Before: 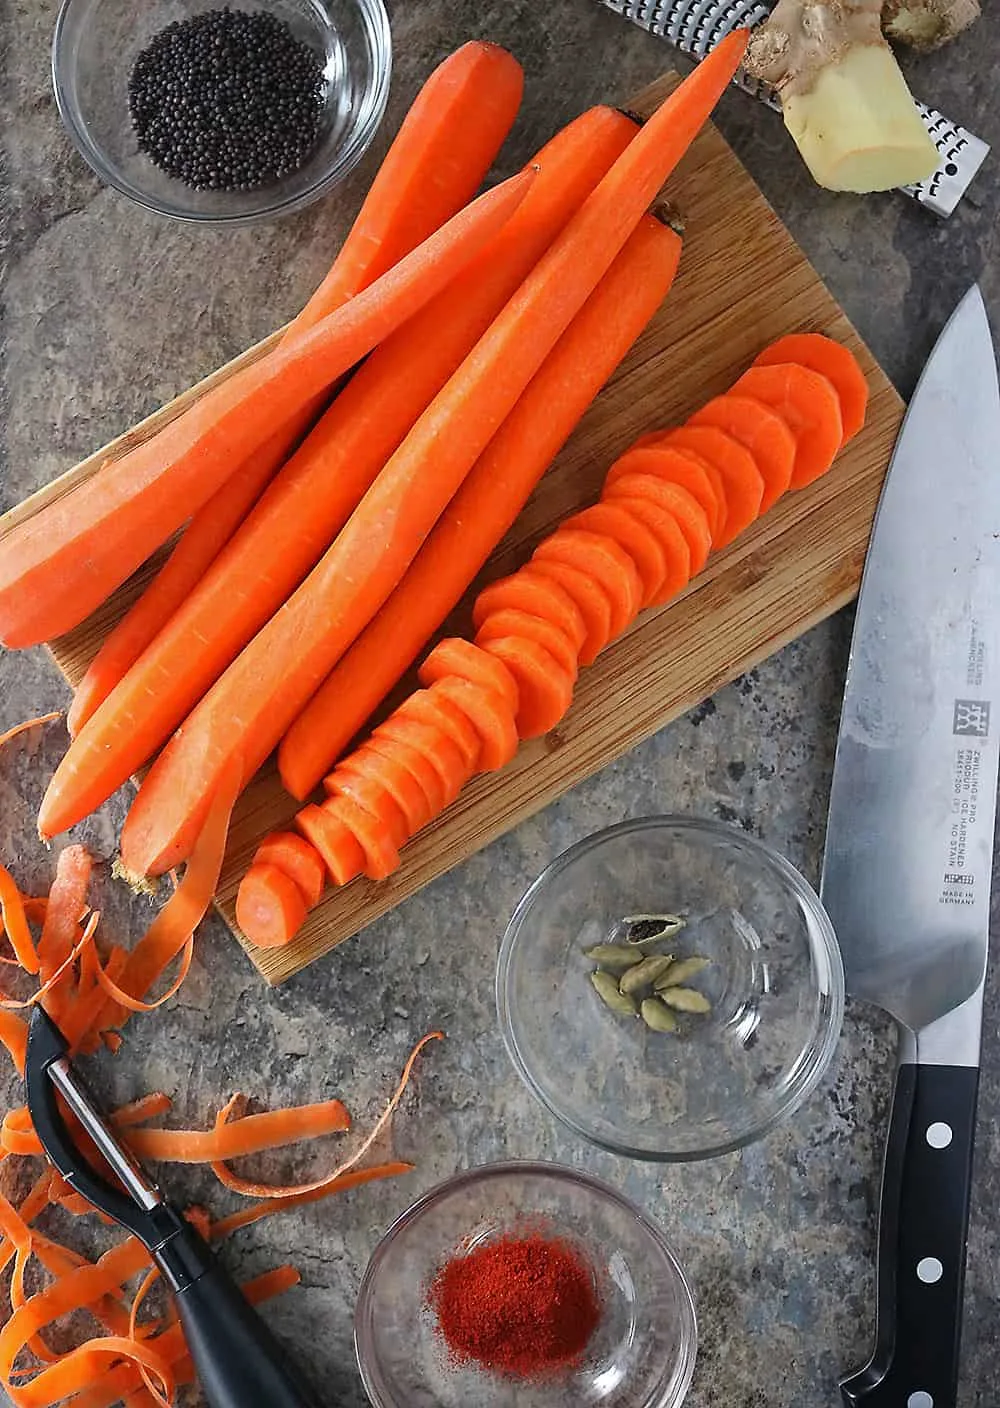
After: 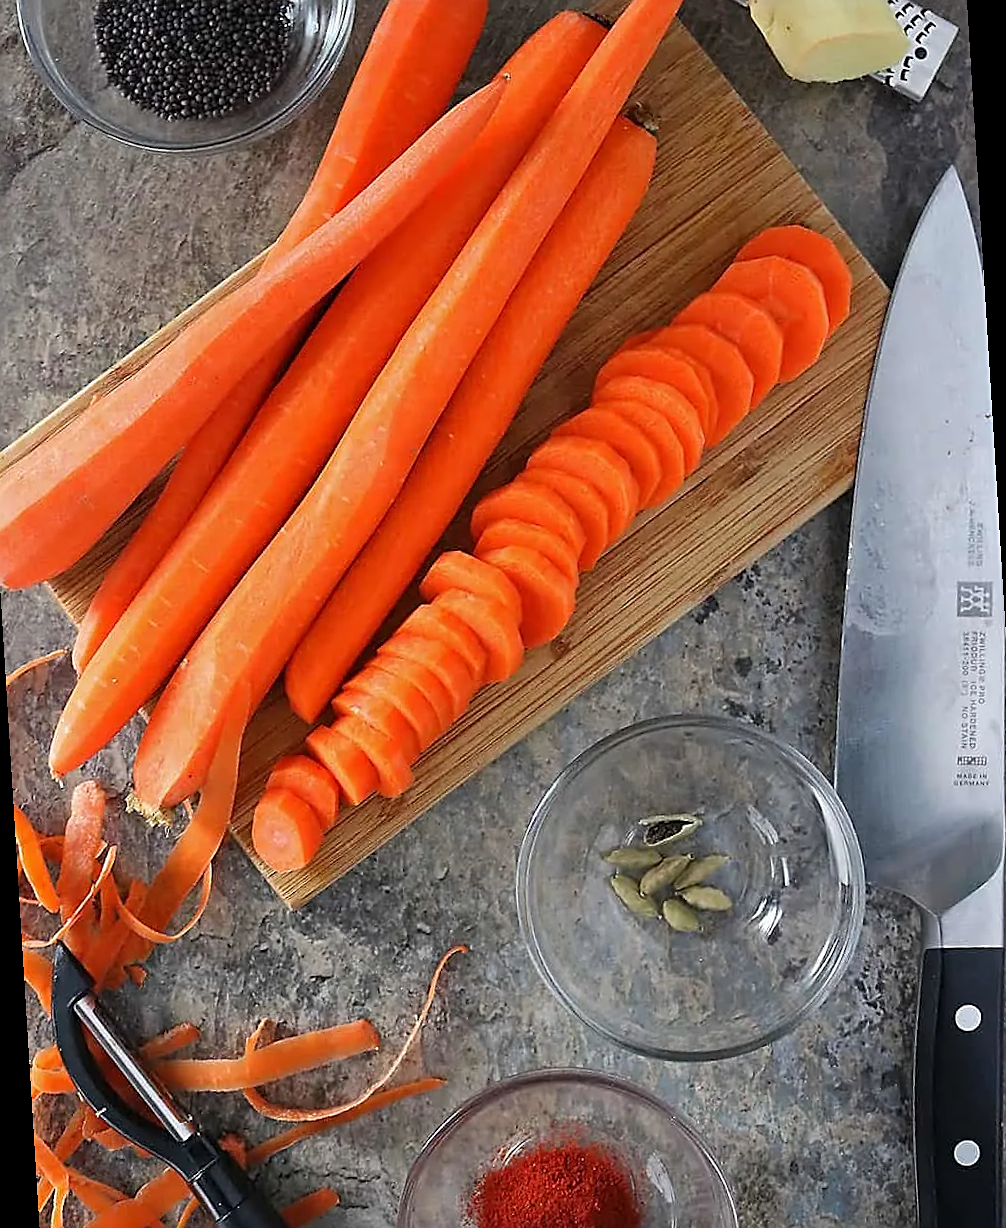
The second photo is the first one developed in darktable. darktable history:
sharpen: on, module defaults
rotate and perspective: rotation -3.52°, crop left 0.036, crop right 0.964, crop top 0.081, crop bottom 0.919
